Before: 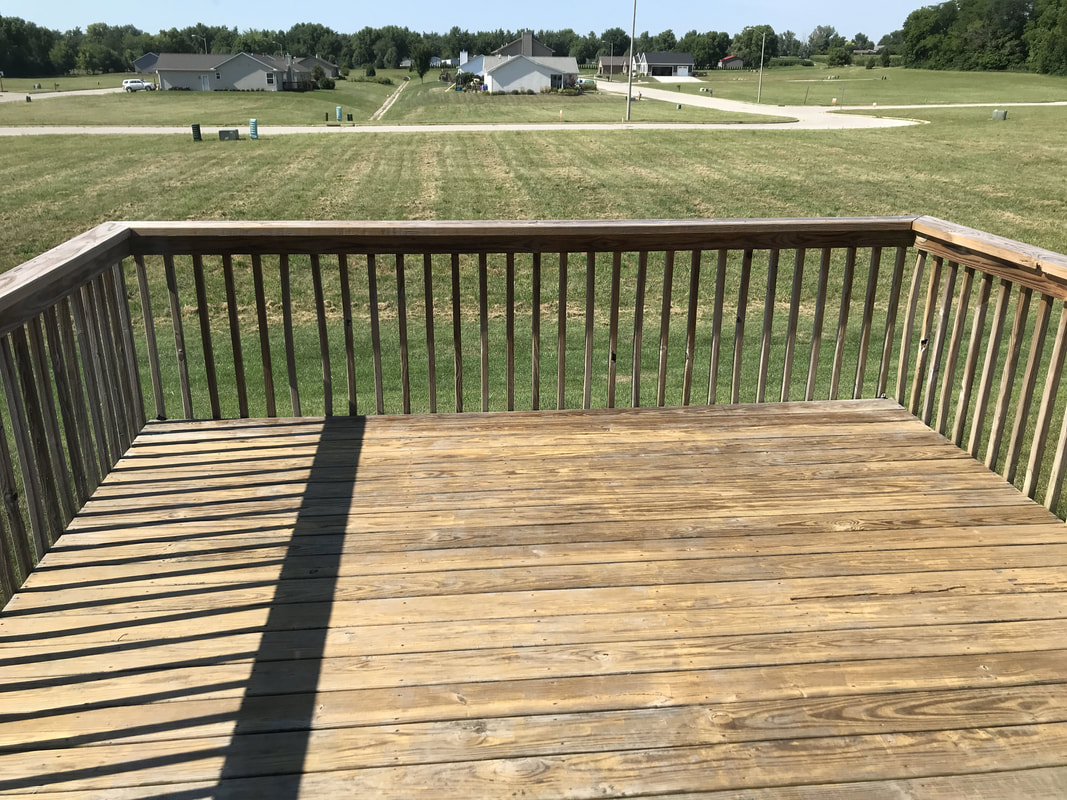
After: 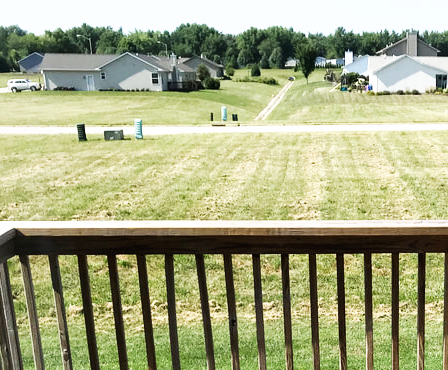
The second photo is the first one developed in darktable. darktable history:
crop and rotate: left 10.817%, top 0.062%, right 47.194%, bottom 53.626%
base curve: curves: ch0 [(0, 0) (0.007, 0.004) (0.027, 0.03) (0.046, 0.07) (0.207, 0.54) (0.442, 0.872) (0.673, 0.972) (1, 1)], preserve colors none
